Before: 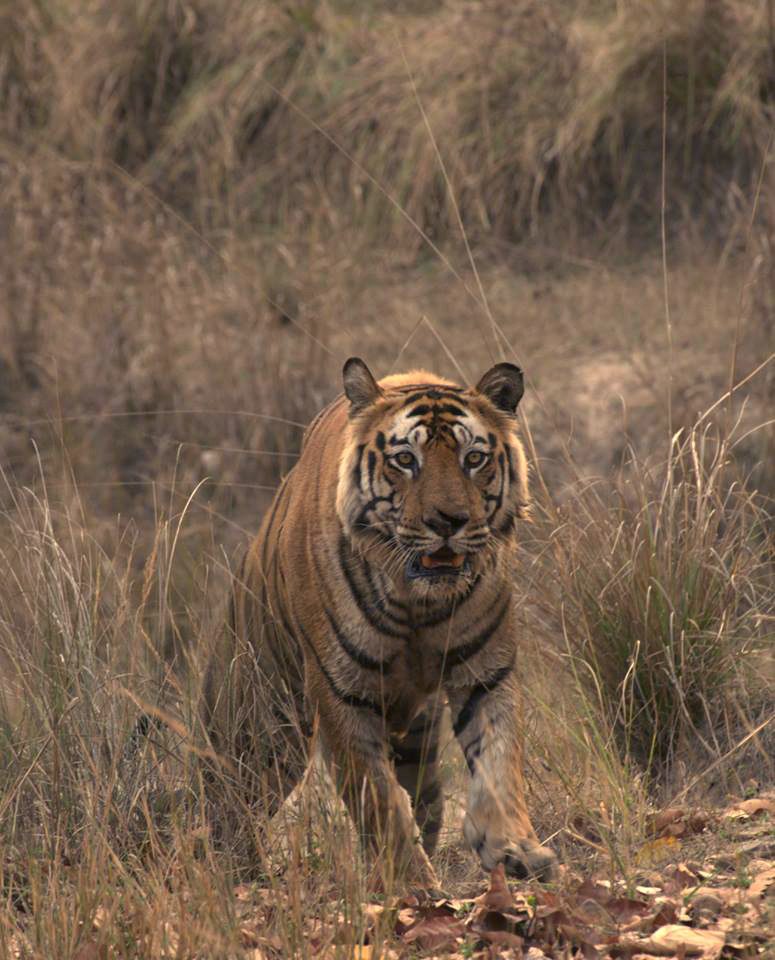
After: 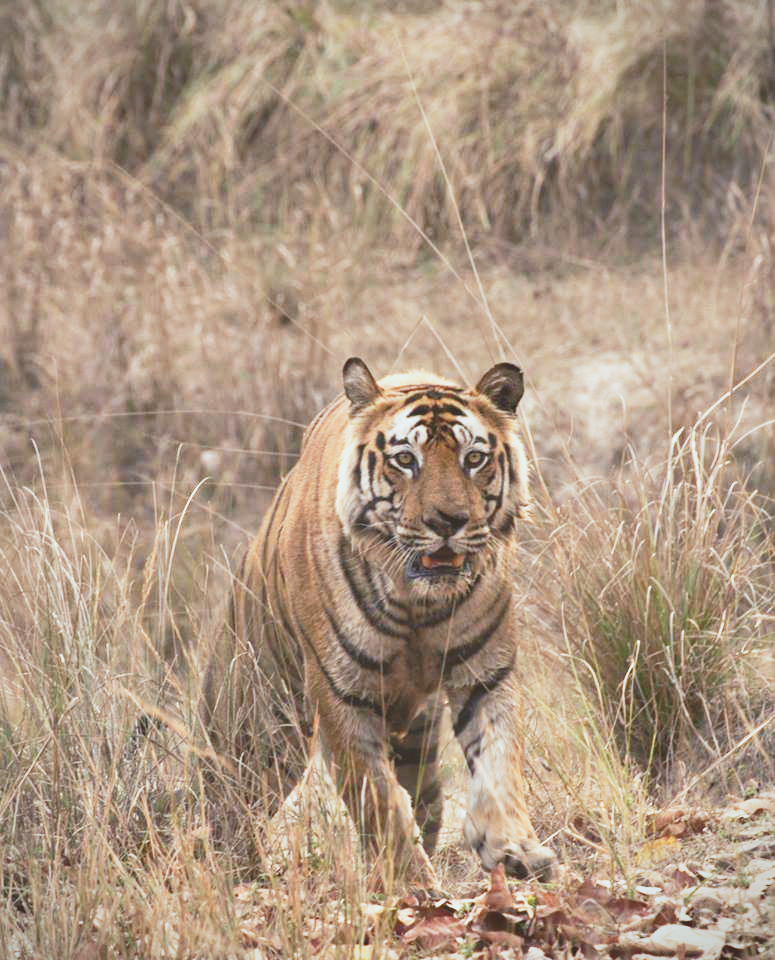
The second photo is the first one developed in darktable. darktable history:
exposure: black level correction -0.021, exposure -0.032 EV, compensate highlight preservation false
shadows and highlights: low approximation 0.01, soften with gaussian
tone curve: curves: ch0 [(0, 0.025) (0.15, 0.143) (0.452, 0.486) (0.751, 0.788) (1, 0.961)]; ch1 [(0, 0) (0.43, 0.408) (0.476, 0.469) (0.497, 0.507) (0.546, 0.571) (0.566, 0.607) (0.62, 0.657) (1, 1)]; ch2 [(0, 0) (0.386, 0.397) (0.505, 0.498) (0.547, 0.546) (0.579, 0.58) (1, 1)], preserve colors none
color correction: highlights a* -3.12, highlights b* -6.35, shadows a* 3.07, shadows b* 5.3
vignetting: fall-off start 91.97%
base curve: curves: ch0 [(0, 0) (0.012, 0.01) (0.073, 0.168) (0.31, 0.711) (0.645, 0.957) (1, 1)], exposure shift 0.01, preserve colors none
